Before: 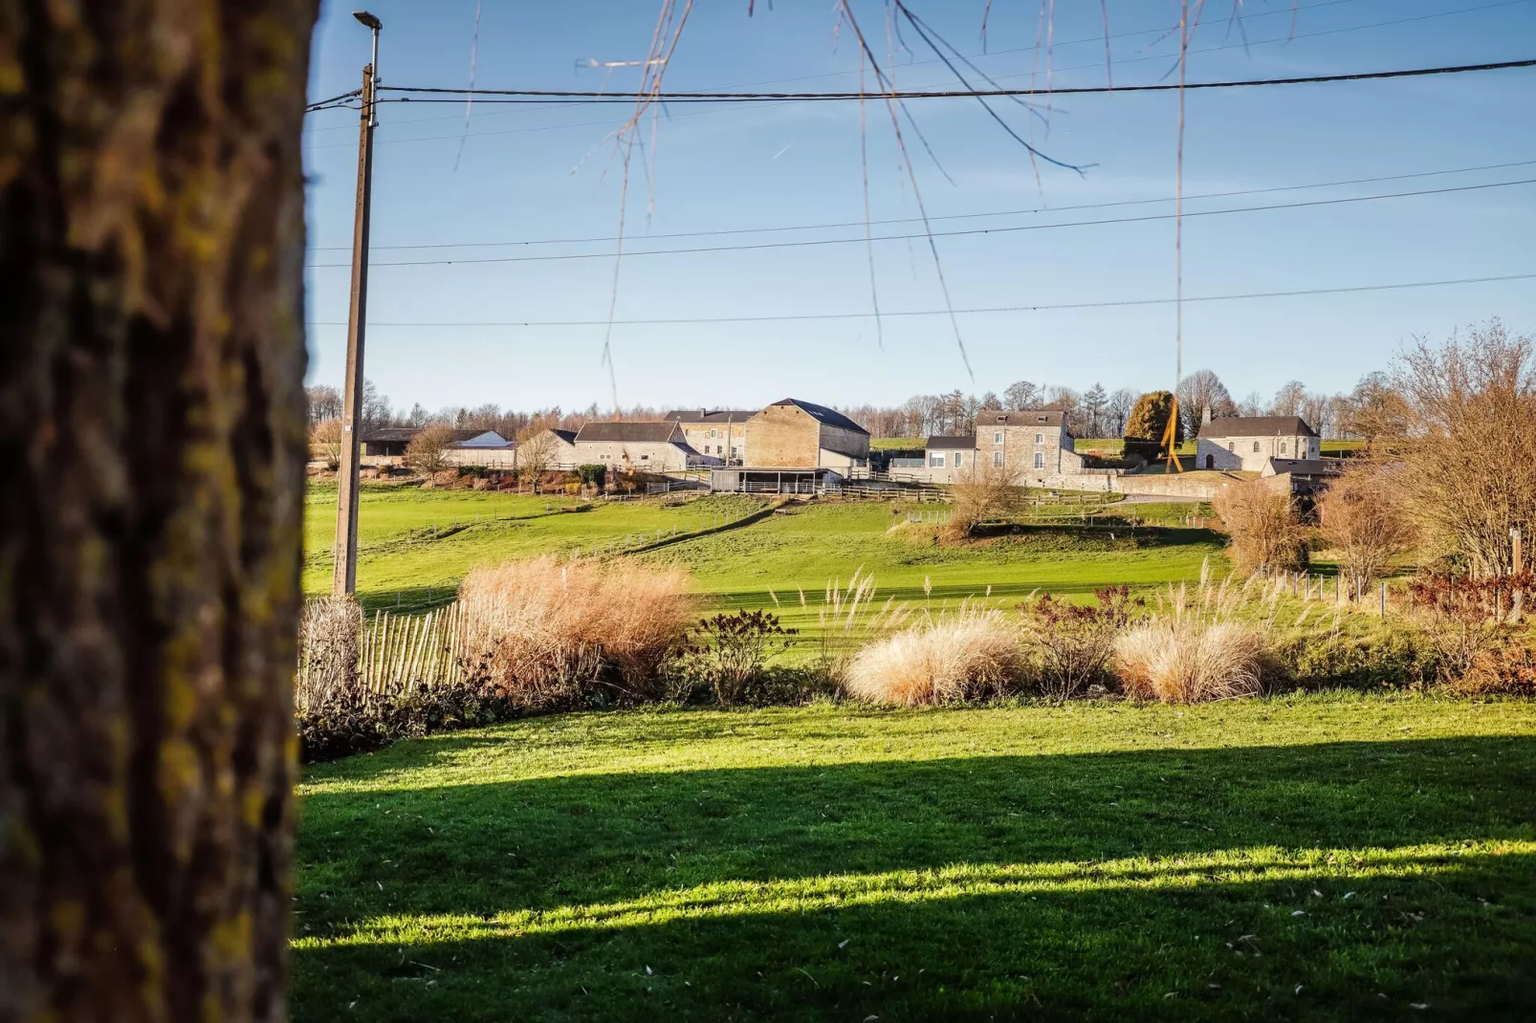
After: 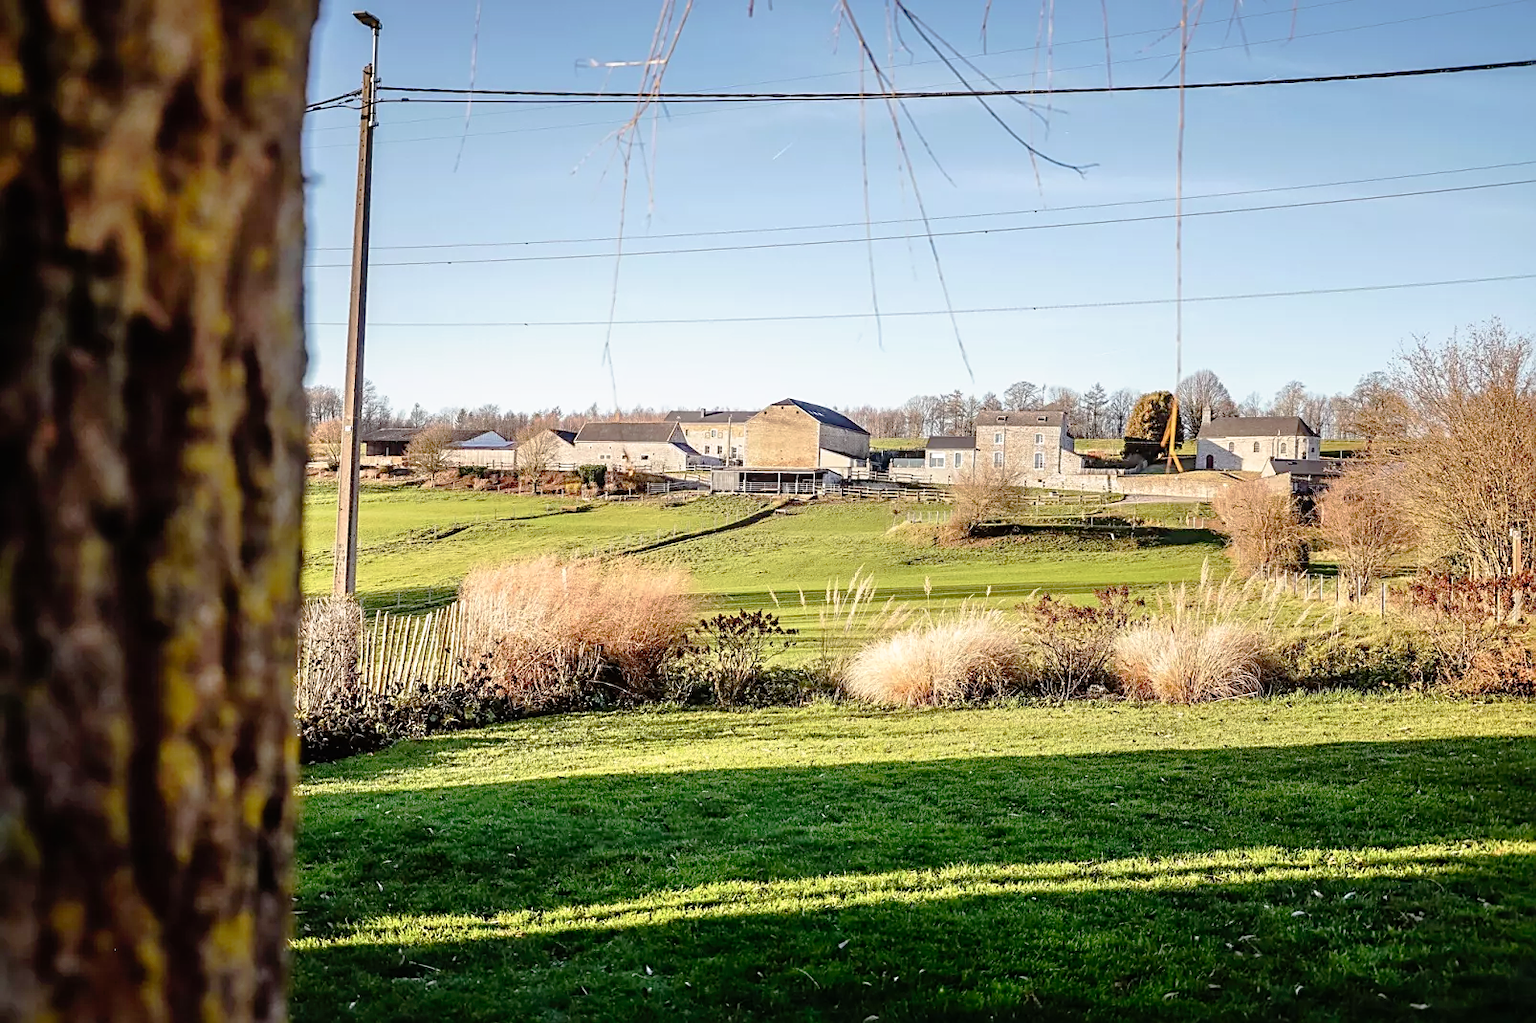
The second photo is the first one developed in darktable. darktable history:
tone curve: curves: ch0 [(0, 0) (0.003, 0.007) (0.011, 0.011) (0.025, 0.021) (0.044, 0.04) (0.069, 0.07) (0.1, 0.129) (0.136, 0.187) (0.177, 0.254) (0.224, 0.325) (0.277, 0.398) (0.335, 0.461) (0.399, 0.513) (0.468, 0.571) (0.543, 0.624) (0.623, 0.69) (0.709, 0.777) (0.801, 0.86) (0.898, 0.953) (1, 1)], preserve colors none
sharpen: on, module defaults
